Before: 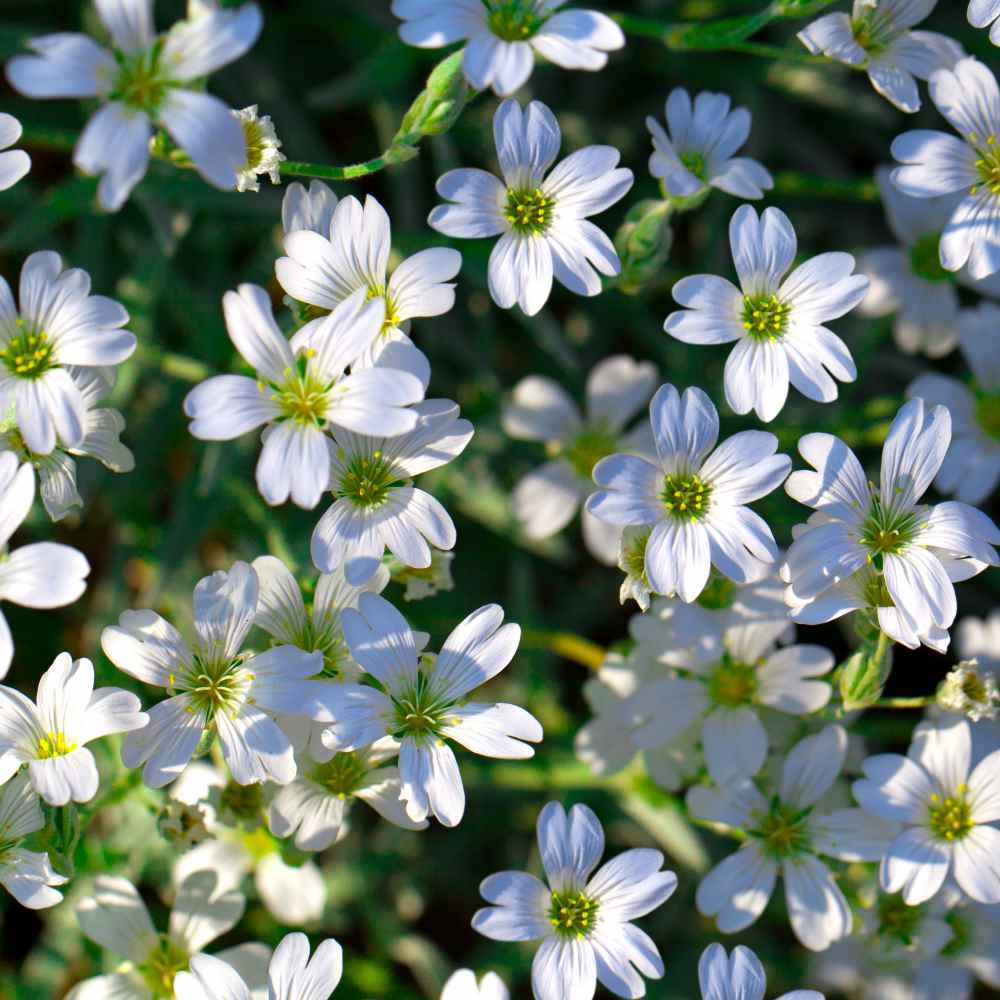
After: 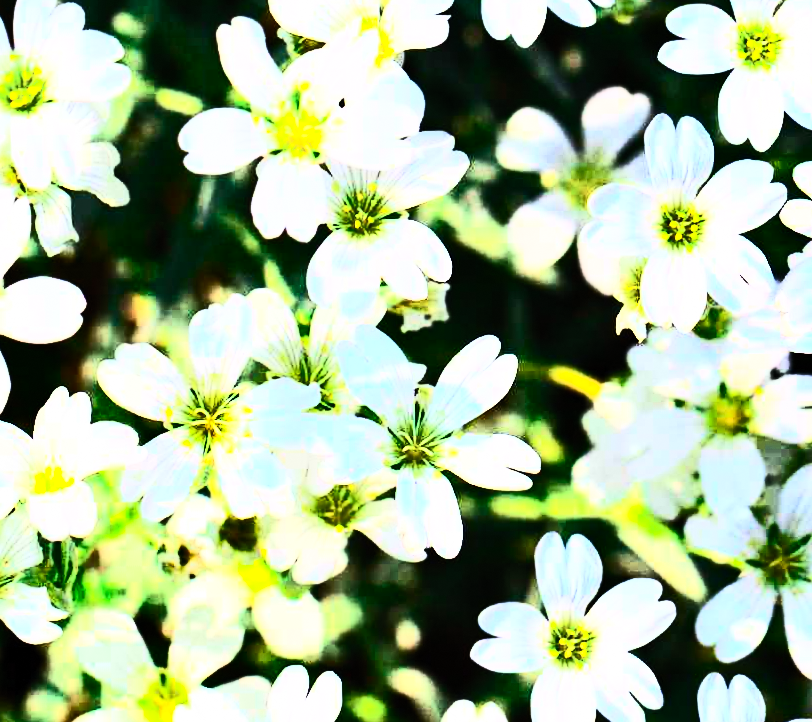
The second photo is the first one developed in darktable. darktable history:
crop: top 26.531%, right 17.959%
tone equalizer: on, module defaults
velvia: strength 6%
rgb curve: curves: ch0 [(0, 0) (0.21, 0.15) (0.24, 0.21) (0.5, 0.75) (0.75, 0.96) (0.89, 0.99) (1, 1)]; ch1 [(0, 0.02) (0.21, 0.13) (0.25, 0.2) (0.5, 0.67) (0.75, 0.9) (0.89, 0.97) (1, 1)]; ch2 [(0, 0.02) (0.21, 0.13) (0.25, 0.2) (0.5, 0.67) (0.75, 0.9) (0.89, 0.97) (1, 1)], compensate middle gray true
rotate and perspective: rotation -0.45°, automatic cropping original format, crop left 0.008, crop right 0.992, crop top 0.012, crop bottom 0.988
grain: coarseness 0.81 ISO, strength 1.34%, mid-tones bias 0%
shadows and highlights: soften with gaussian
contrast brightness saturation: contrast 0.62, brightness 0.34, saturation 0.14
